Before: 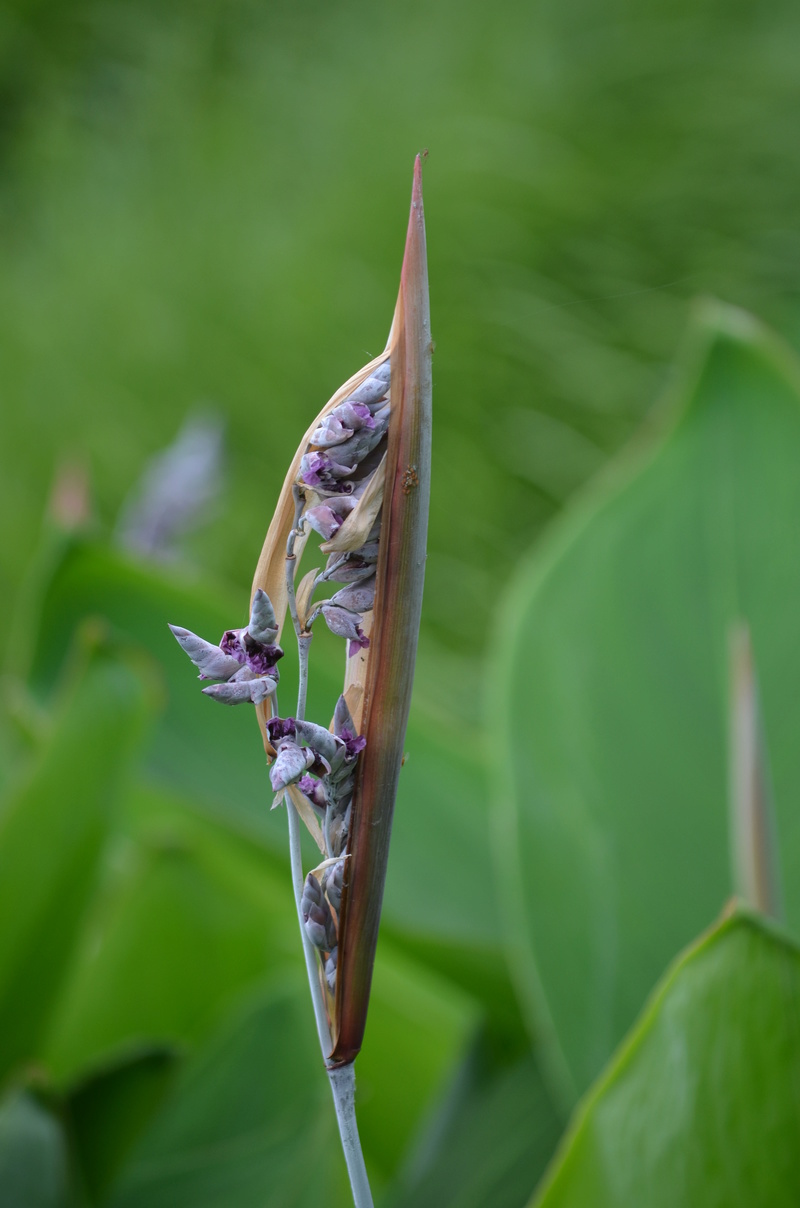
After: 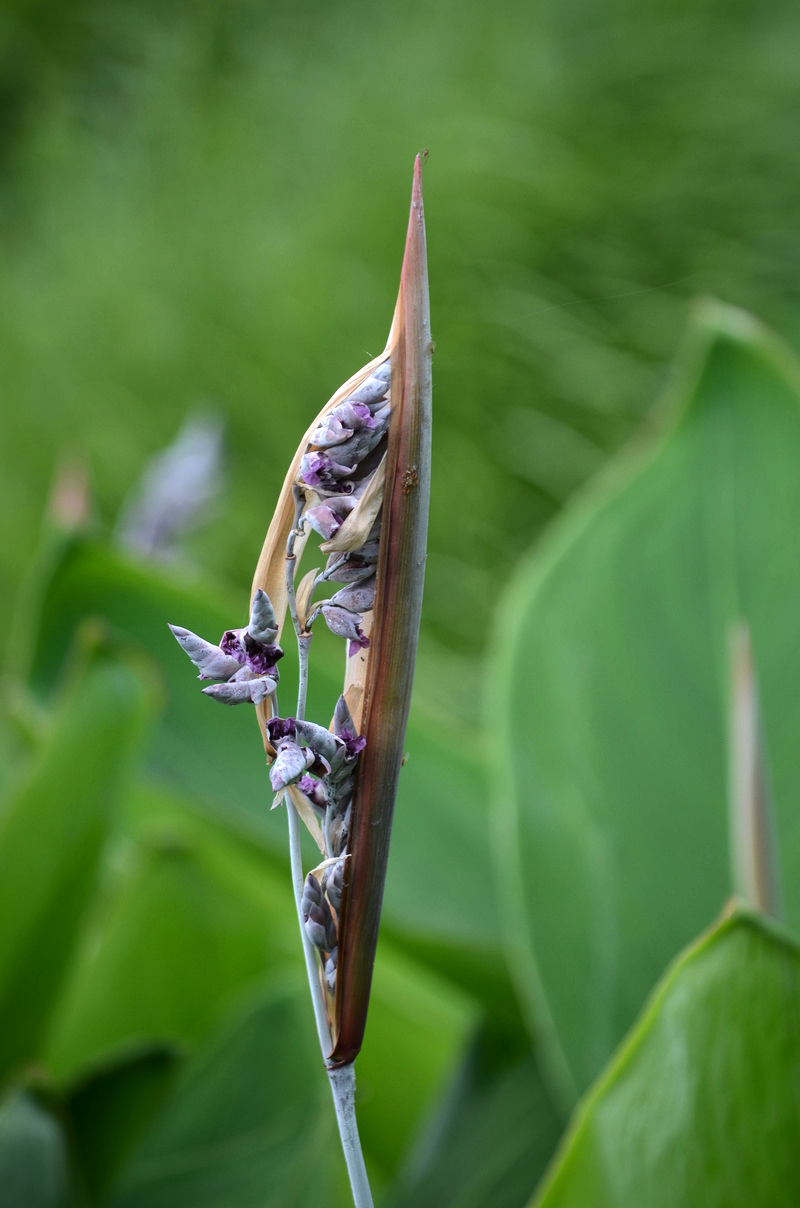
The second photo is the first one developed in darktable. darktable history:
local contrast: mode bilateral grid, contrast 19, coarseness 51, detail 119%, midtone range 0.2
tone equalizer: -8 EV -0.437 EV, -7 EV -0.375 EV, -6 EV -0.359 EV, -5 EV -0.235 EV, -3 EV 0.257 EV, -2 EV 0.356 EV, -1 EV 0.384 EV, +0 EV 0.388 EV, edges refinement/feathering 500, mask exposure compensation -1.57 EV, preserve details no
